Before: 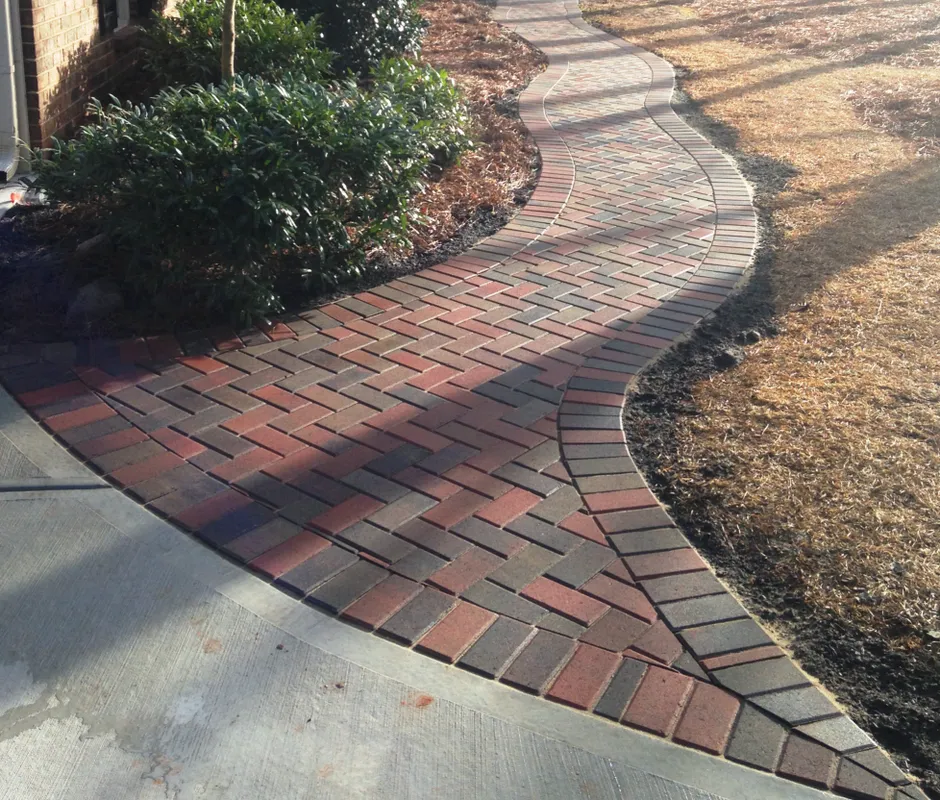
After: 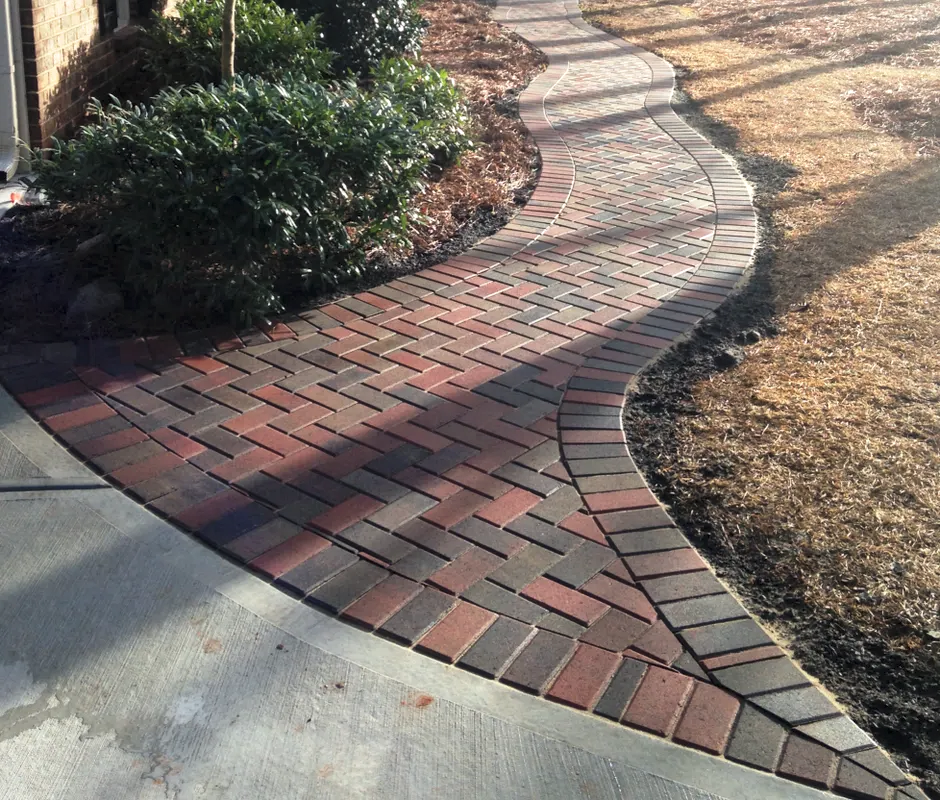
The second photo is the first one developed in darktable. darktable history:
local contrast: mode bilateral grid, contrast 30, coarseness 25, midtone range 0.2
levels: levels [0.026, 0.507, 0.987]
